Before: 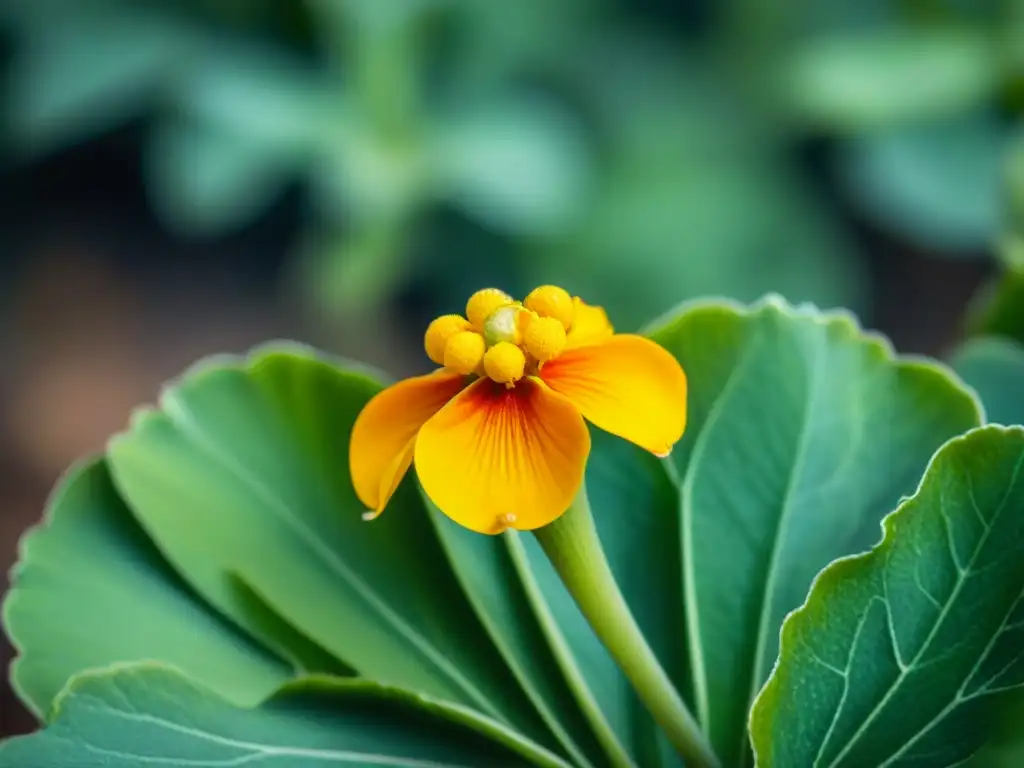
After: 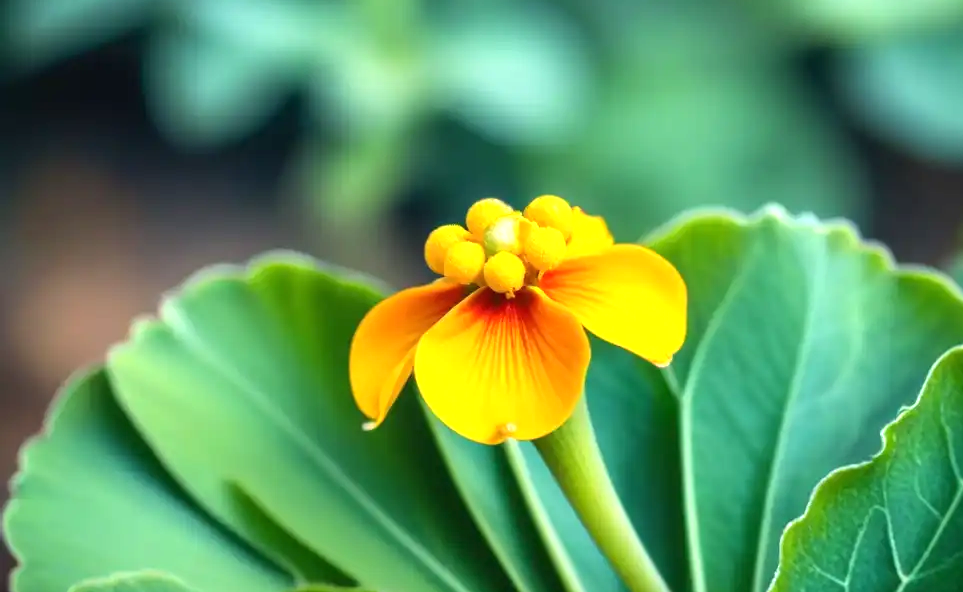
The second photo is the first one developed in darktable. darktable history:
crop and rotate: angle 0.026°, top 11.75%, right 5.832%, bottom 11.041%
exposure: black level correction 0, exposure 0.694 EV, compensate highlight preservation false
